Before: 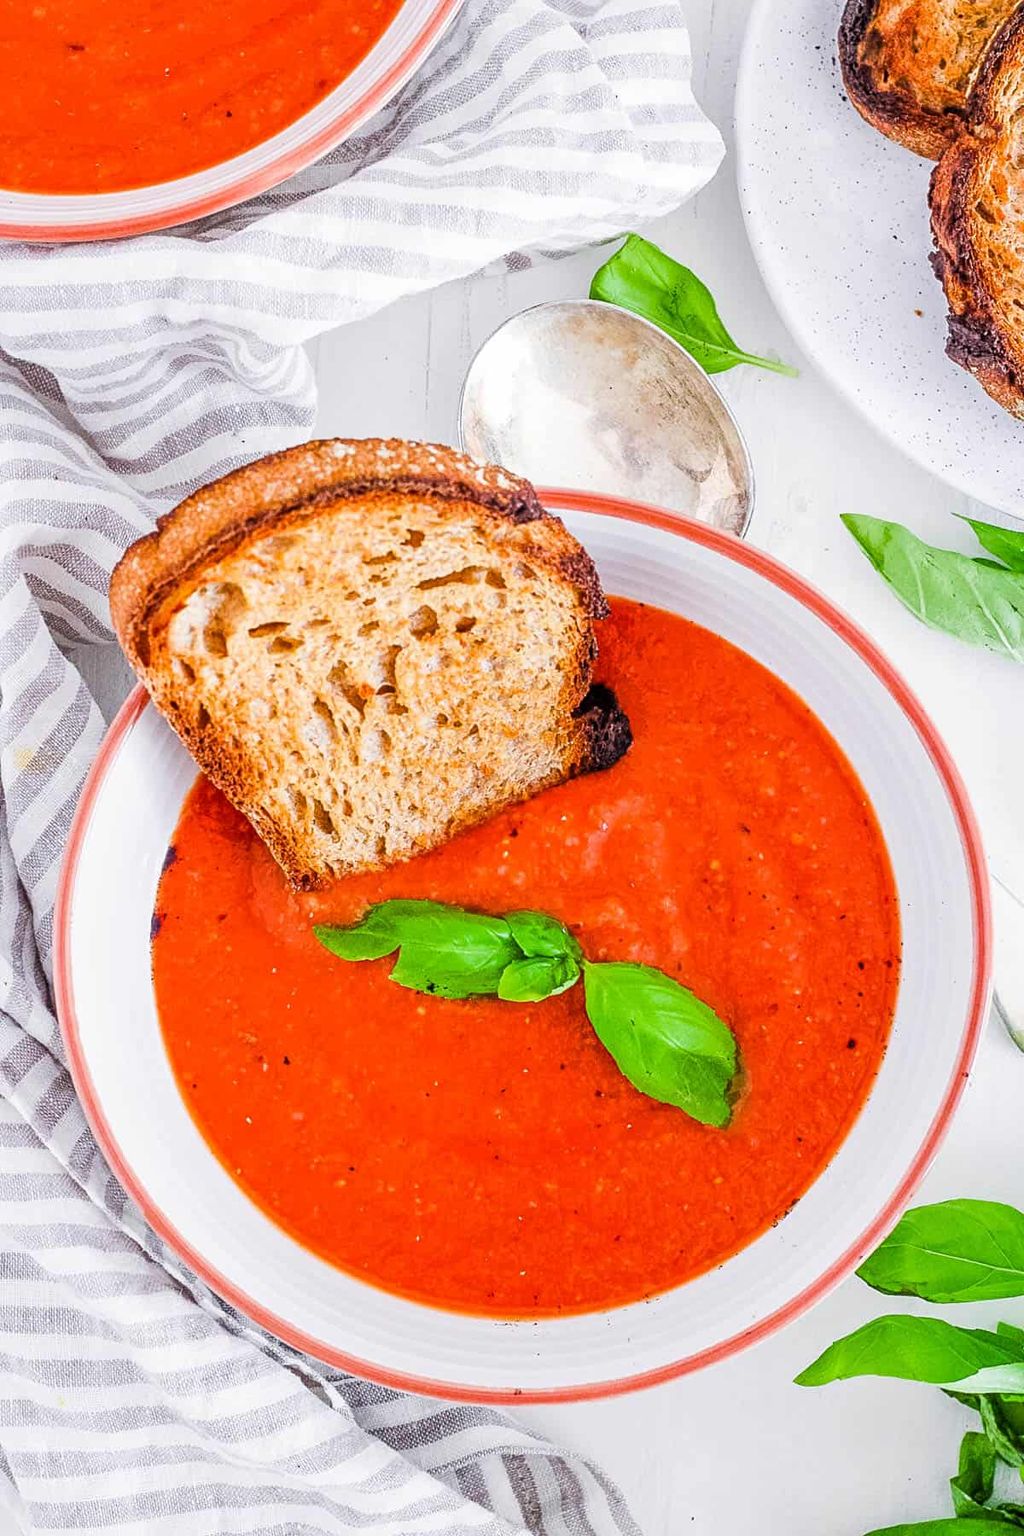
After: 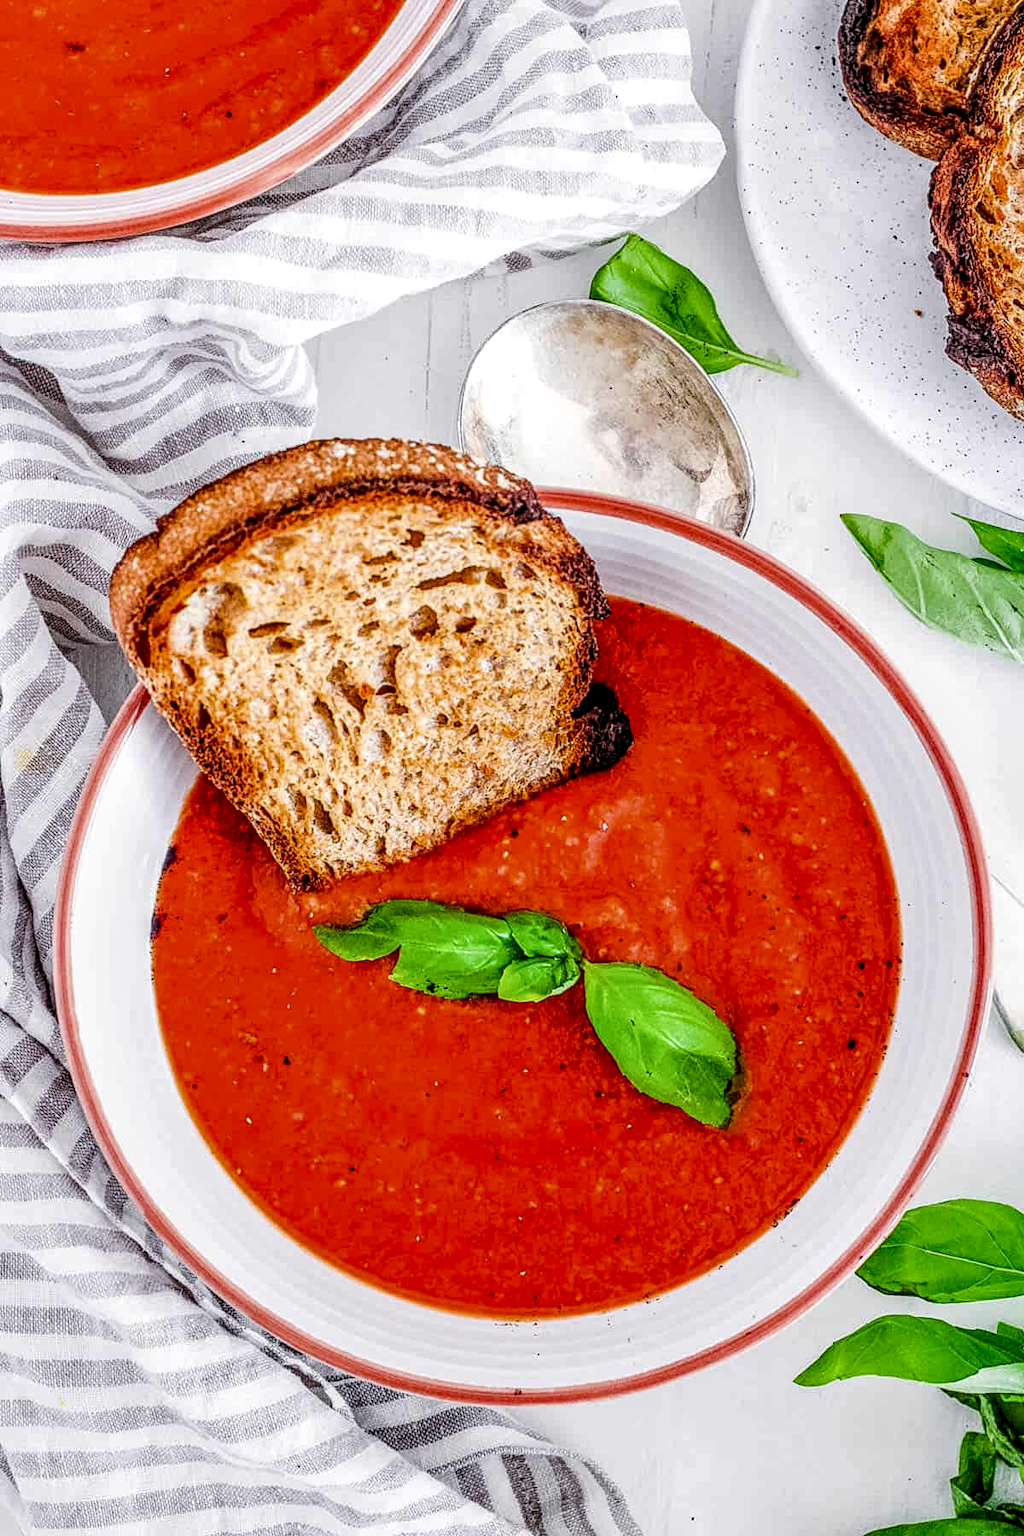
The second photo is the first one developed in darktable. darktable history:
exposure: exposure -0.257 EV, compensate exposure bias true, compensate highlight preservation false
local contrast: highlights 10%, shadows 39%, detail 184%, midtone range 0.469
